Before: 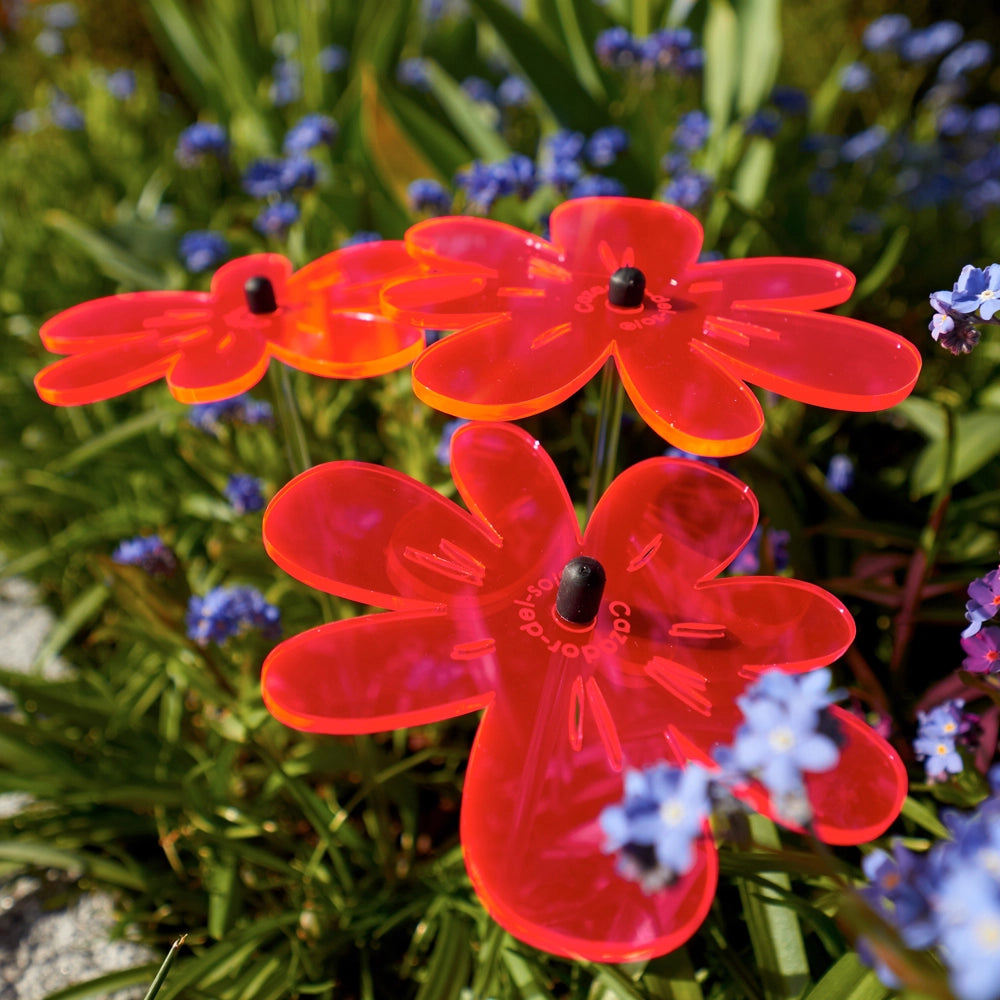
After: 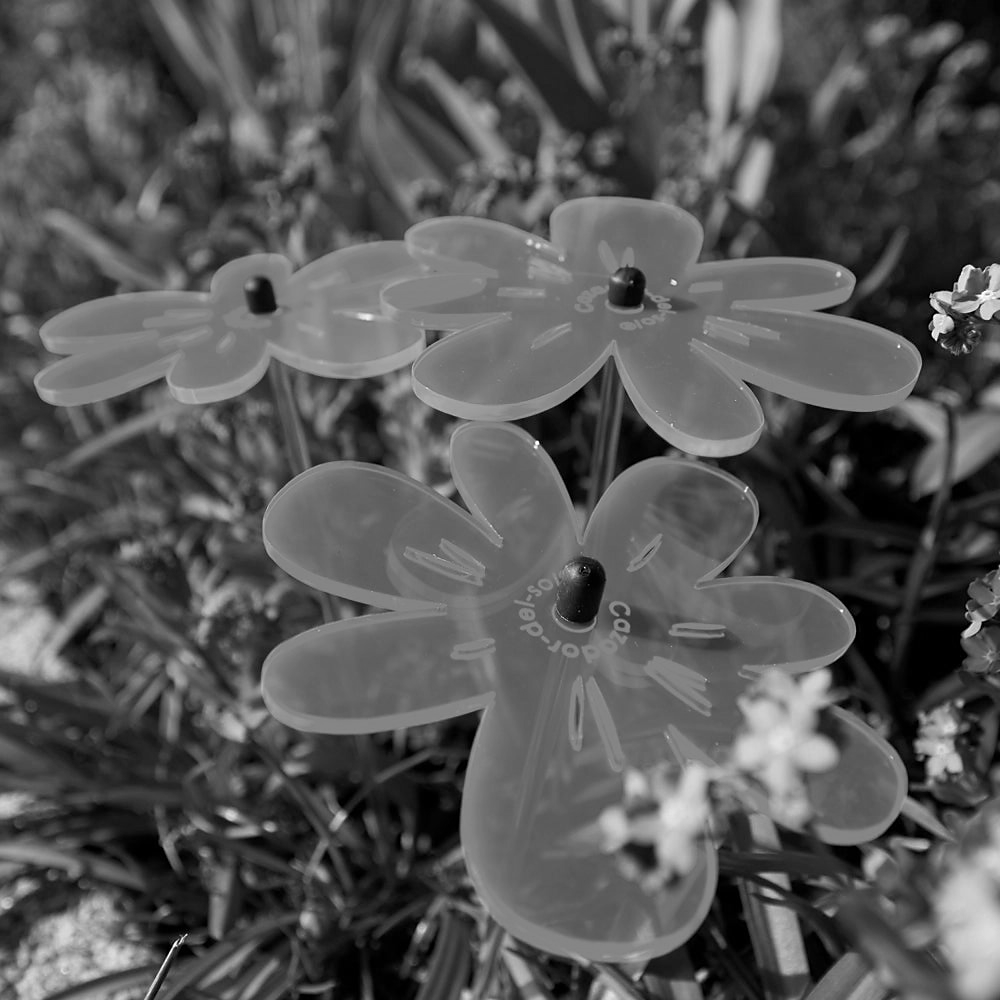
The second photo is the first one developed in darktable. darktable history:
monochrome: a 2.21, b -1.33, size 2.2
sharpen: radius 1.458, amount 0.398, threshold 1.271
